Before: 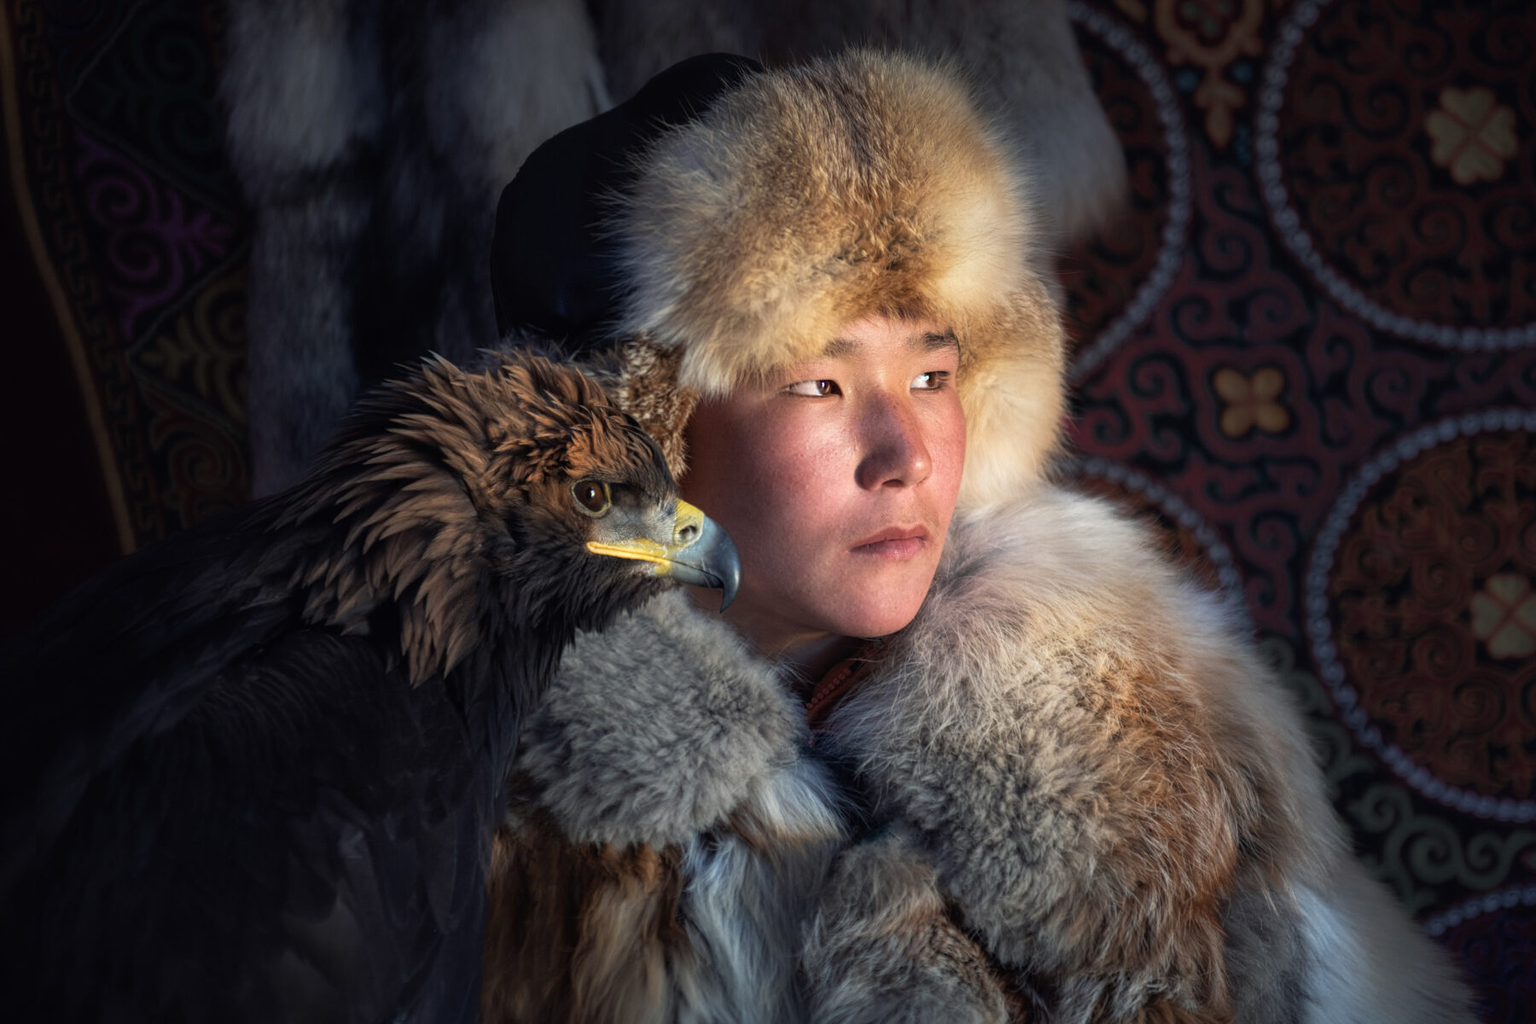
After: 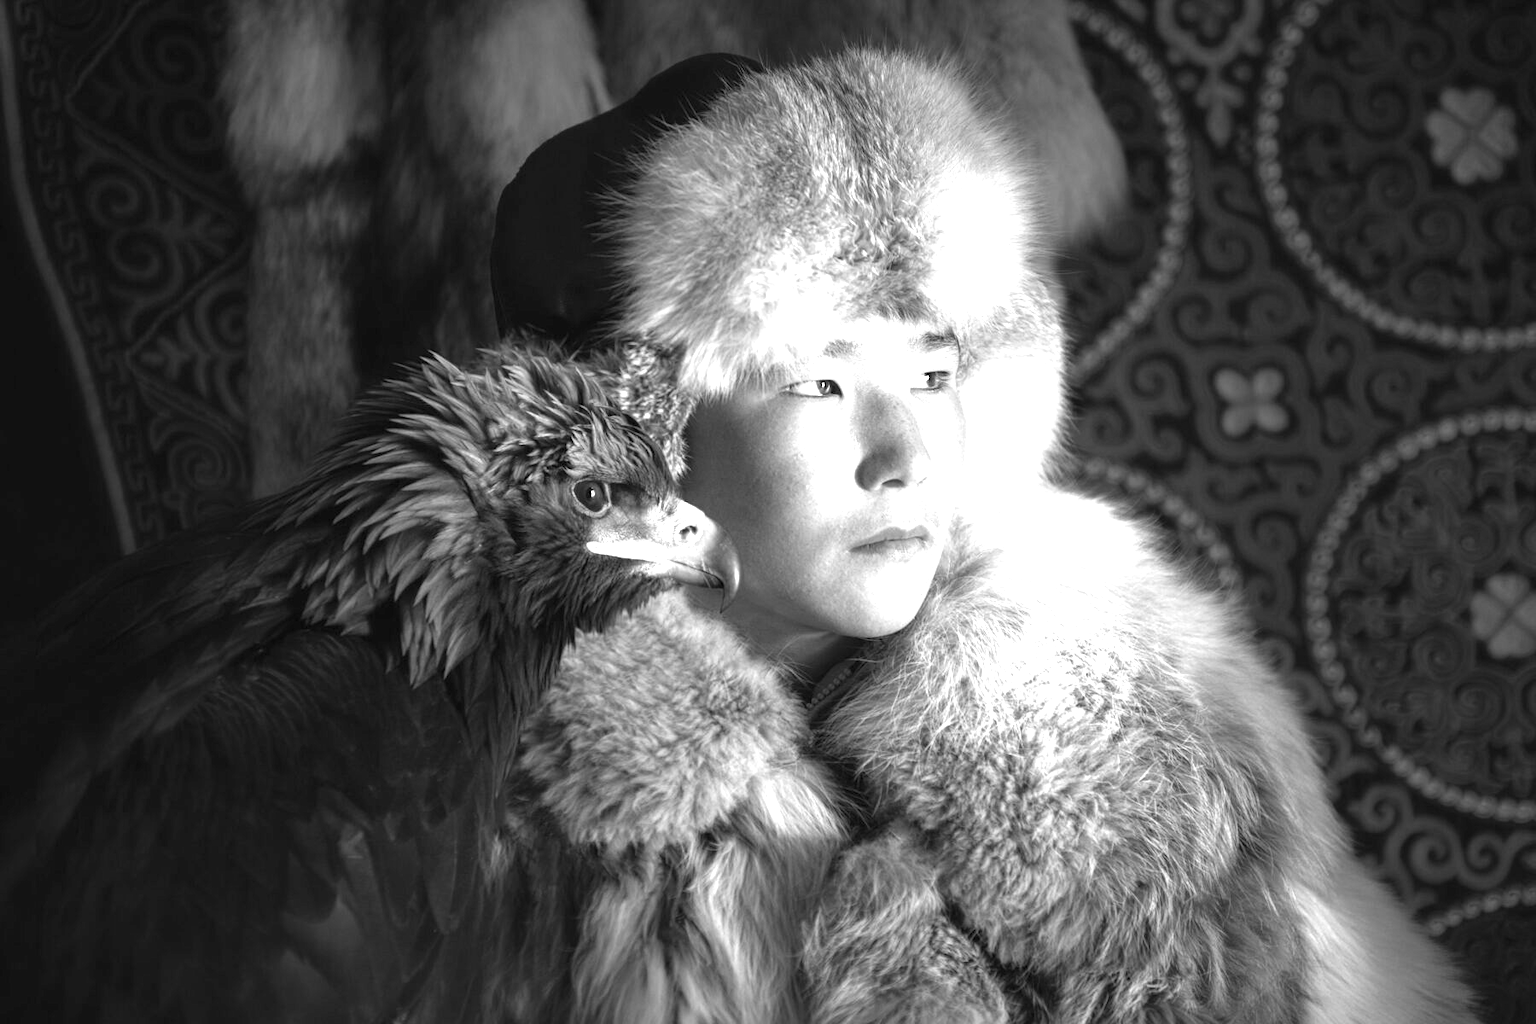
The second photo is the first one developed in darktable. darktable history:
exposure: black level correction 0, exposure 1.6 EV, compensate exposure bias true, compensate highlight preservation false
monochrome: on, module defaults
